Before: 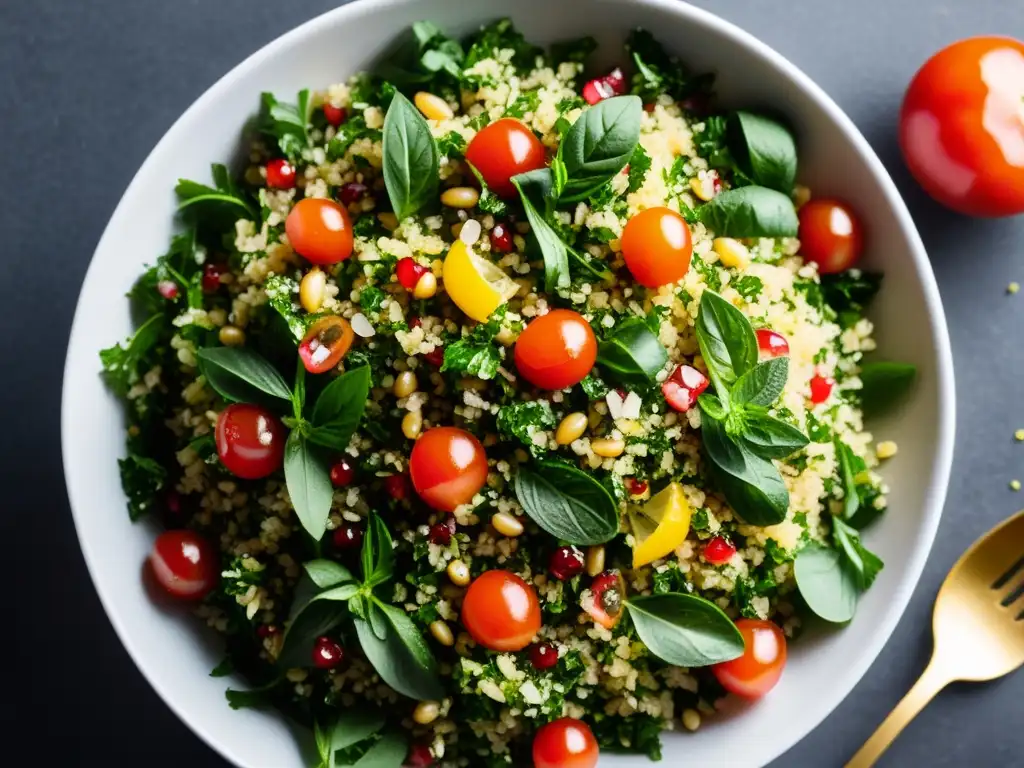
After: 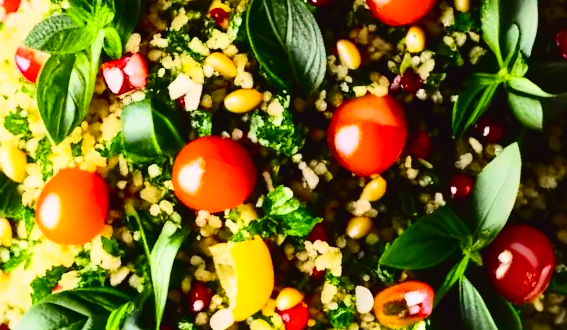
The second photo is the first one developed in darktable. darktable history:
contrast brightness saturation: contrast 0.142
tone curve: curves: ch0 [(0, 0.023) (0.103, 0.087) (0.295, 0.297) (0.445, 0.531) (0.553, 0.665) (0.735, 0.843) (0.994, 1)]; ch1 [(0, 0) (0.414, 0.395) (0.447, 0.447) (0.485, 0.5) (0.512, 0.524) (0.542, 0.581) (0.581, 0.632) (0.646, 0.715) (1, 1)]; ch2 [(0, 0) (0.369, 0.388) (0.449, 0.431) (0.478, 0.471) (0.516, 0.517) (0.579, 0.624) (0.674, 0.775) (1, 1)], color space Lab, independent channels, preserve colors none
crop and rotate: angle 147.35°, left 9.089%, top 15.571%, right 4.406%, bottom 17.18%
